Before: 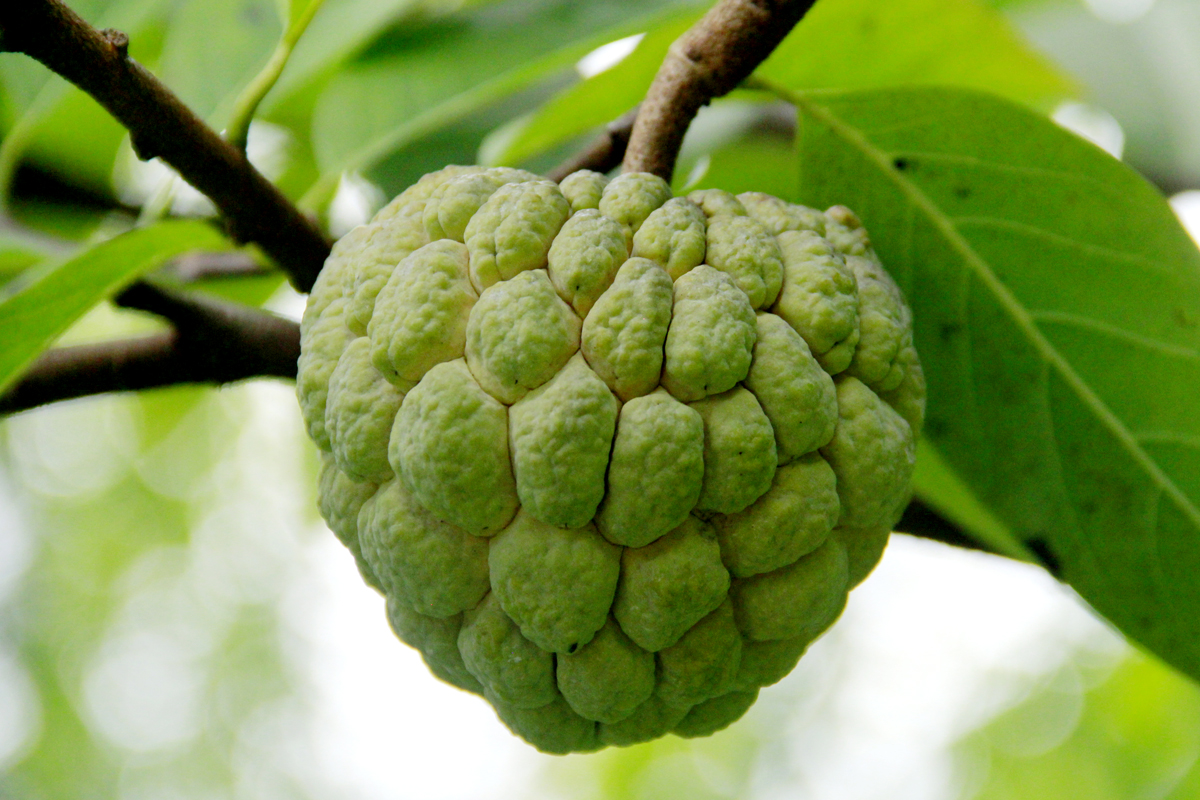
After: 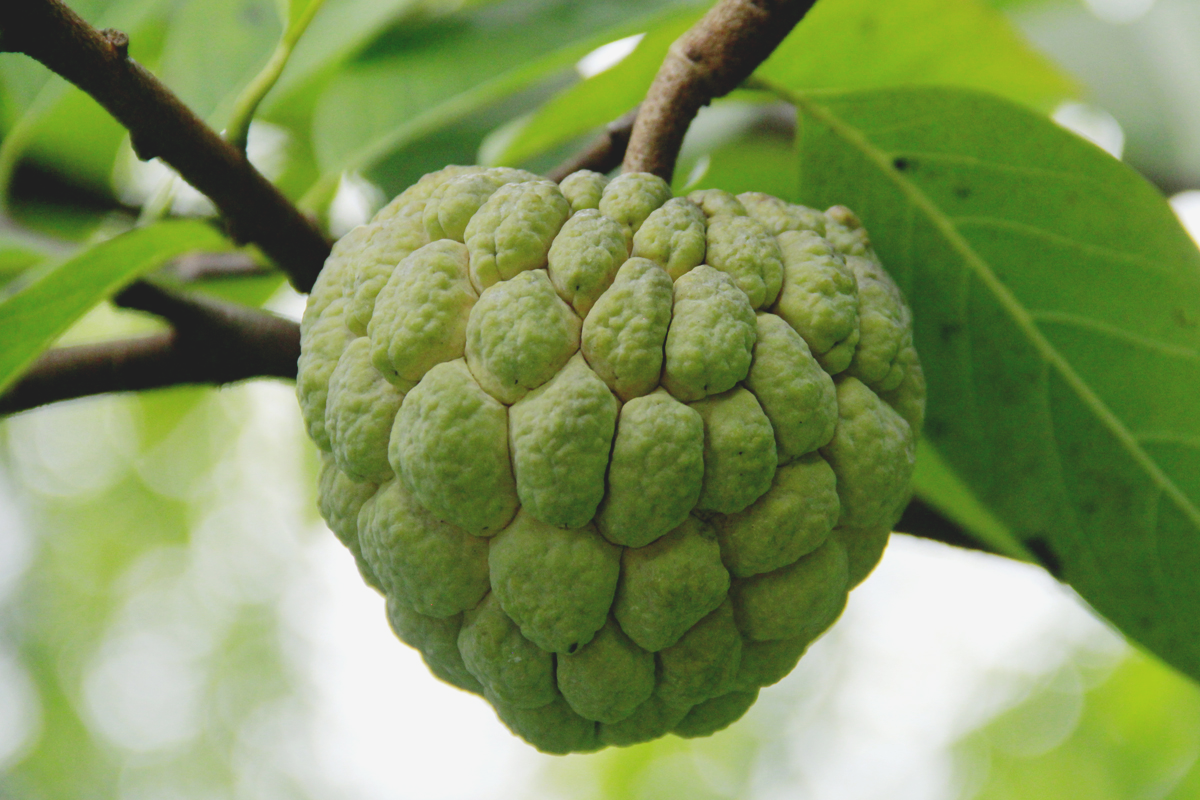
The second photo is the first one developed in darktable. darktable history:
exposure: black level correction -0.015, exposure -0.134 EV, compensate highlight preservation false
